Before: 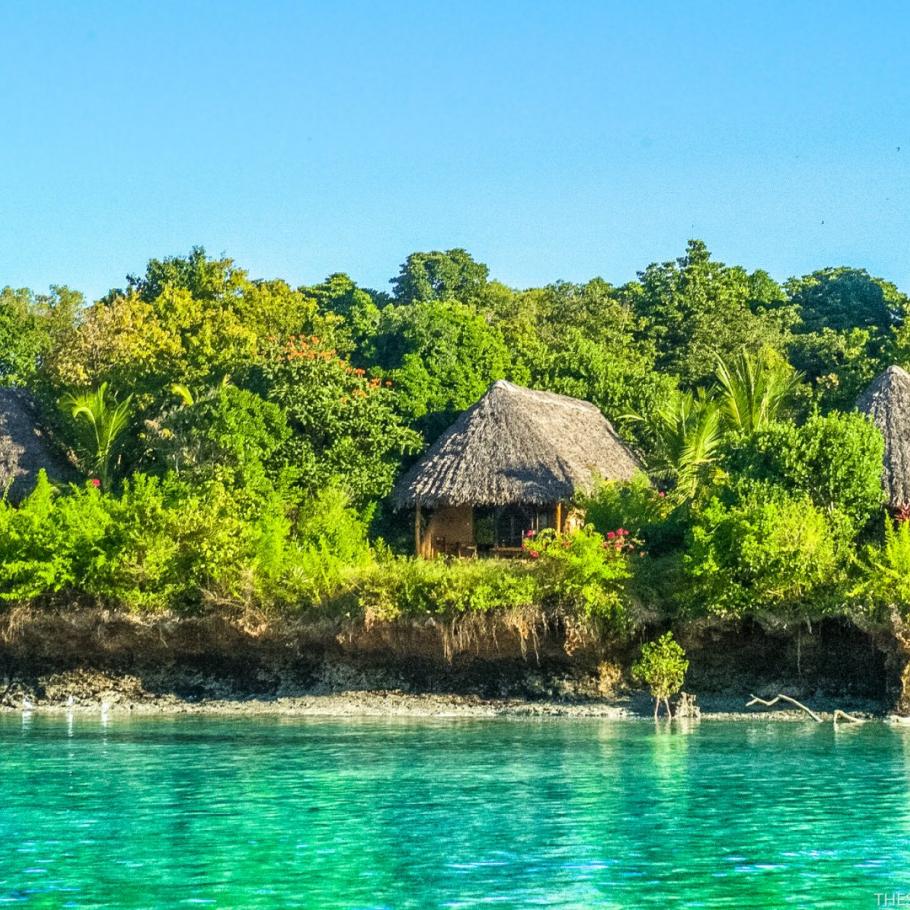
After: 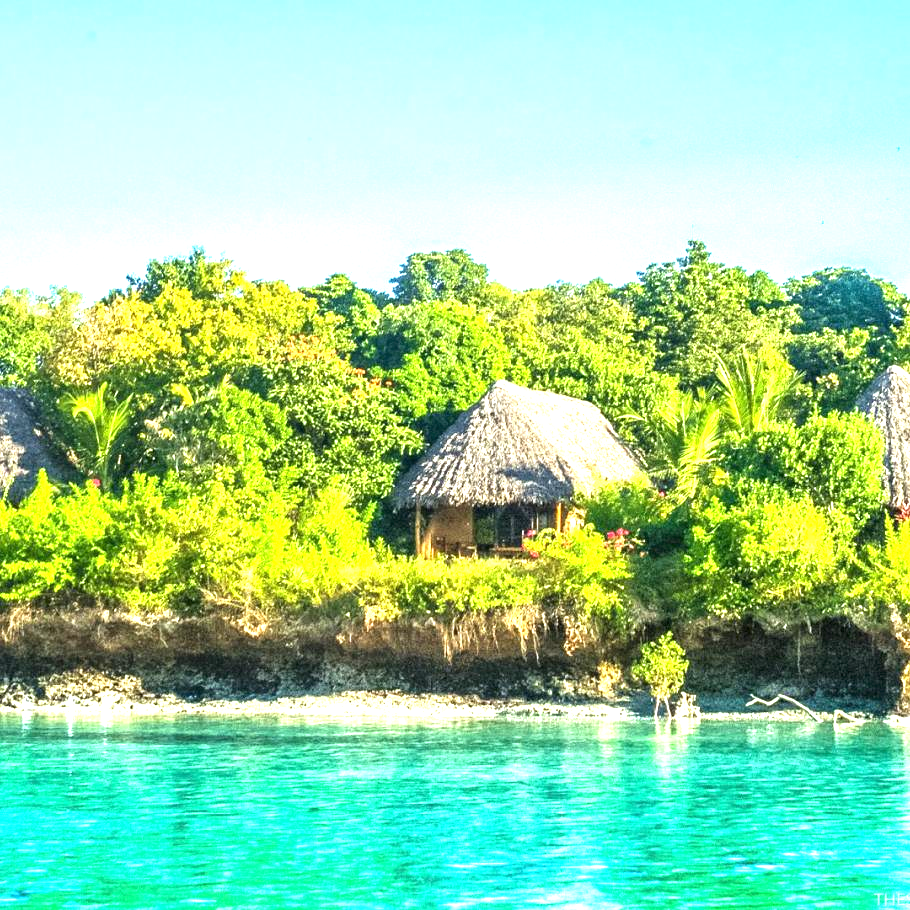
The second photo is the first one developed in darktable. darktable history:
exposure: black level correction 0, exposure 1.481 EV, compensate exposure bias true, compensate highlight preservation false
